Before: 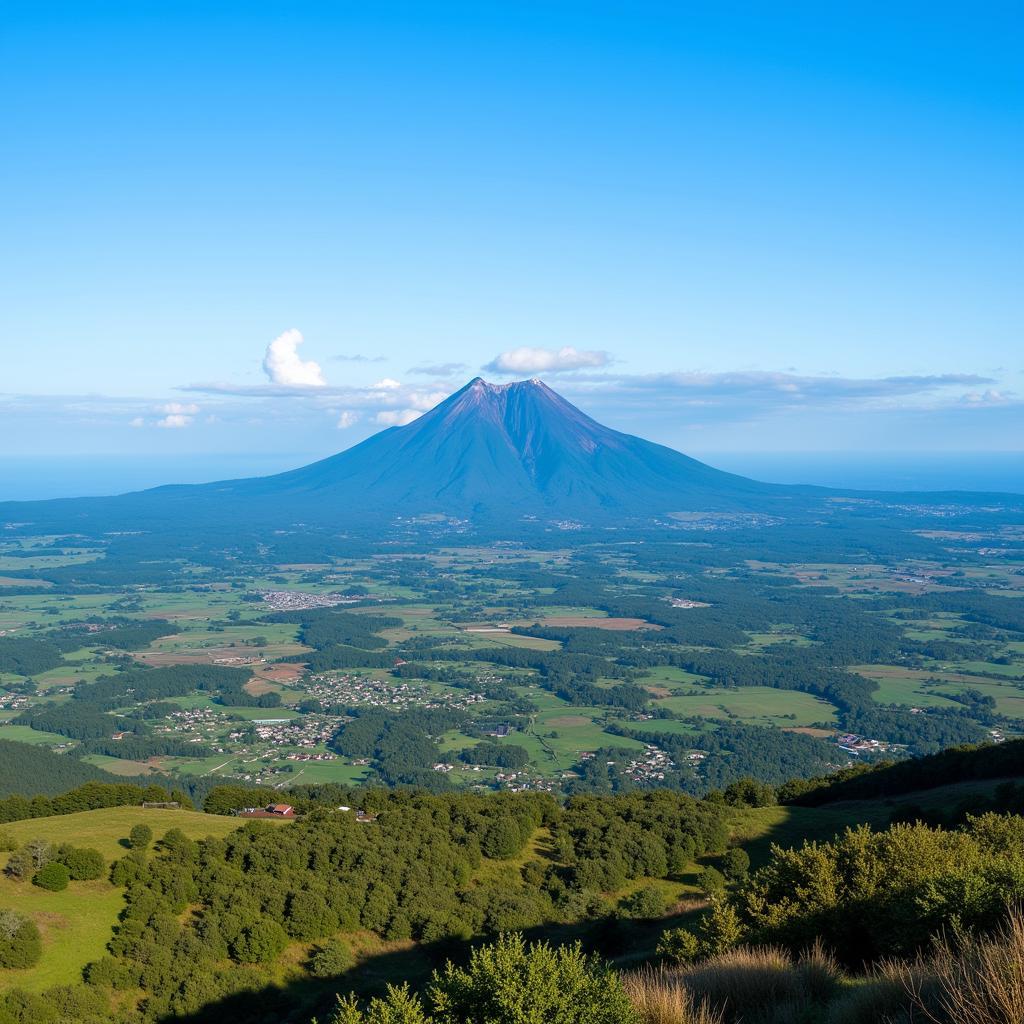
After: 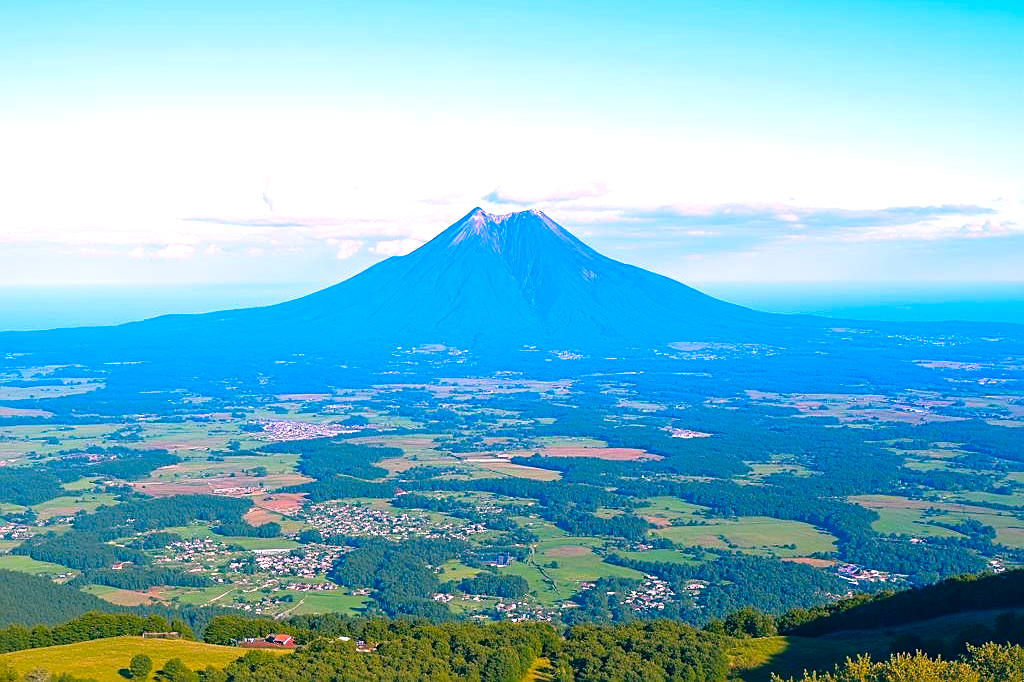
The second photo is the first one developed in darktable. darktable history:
crop: top 16.619%, bottom 16.732%
tone equalizer: on, module defaults
exposure: black level correction 0, exposure 0.694 EV, compensate highlight preservation false
color correction: highlights a* 16.71, highlights b* 0.333, shadows a* -14.6, shadows b* -14.03, saturation 1.53
sharpen: on, module defaults
